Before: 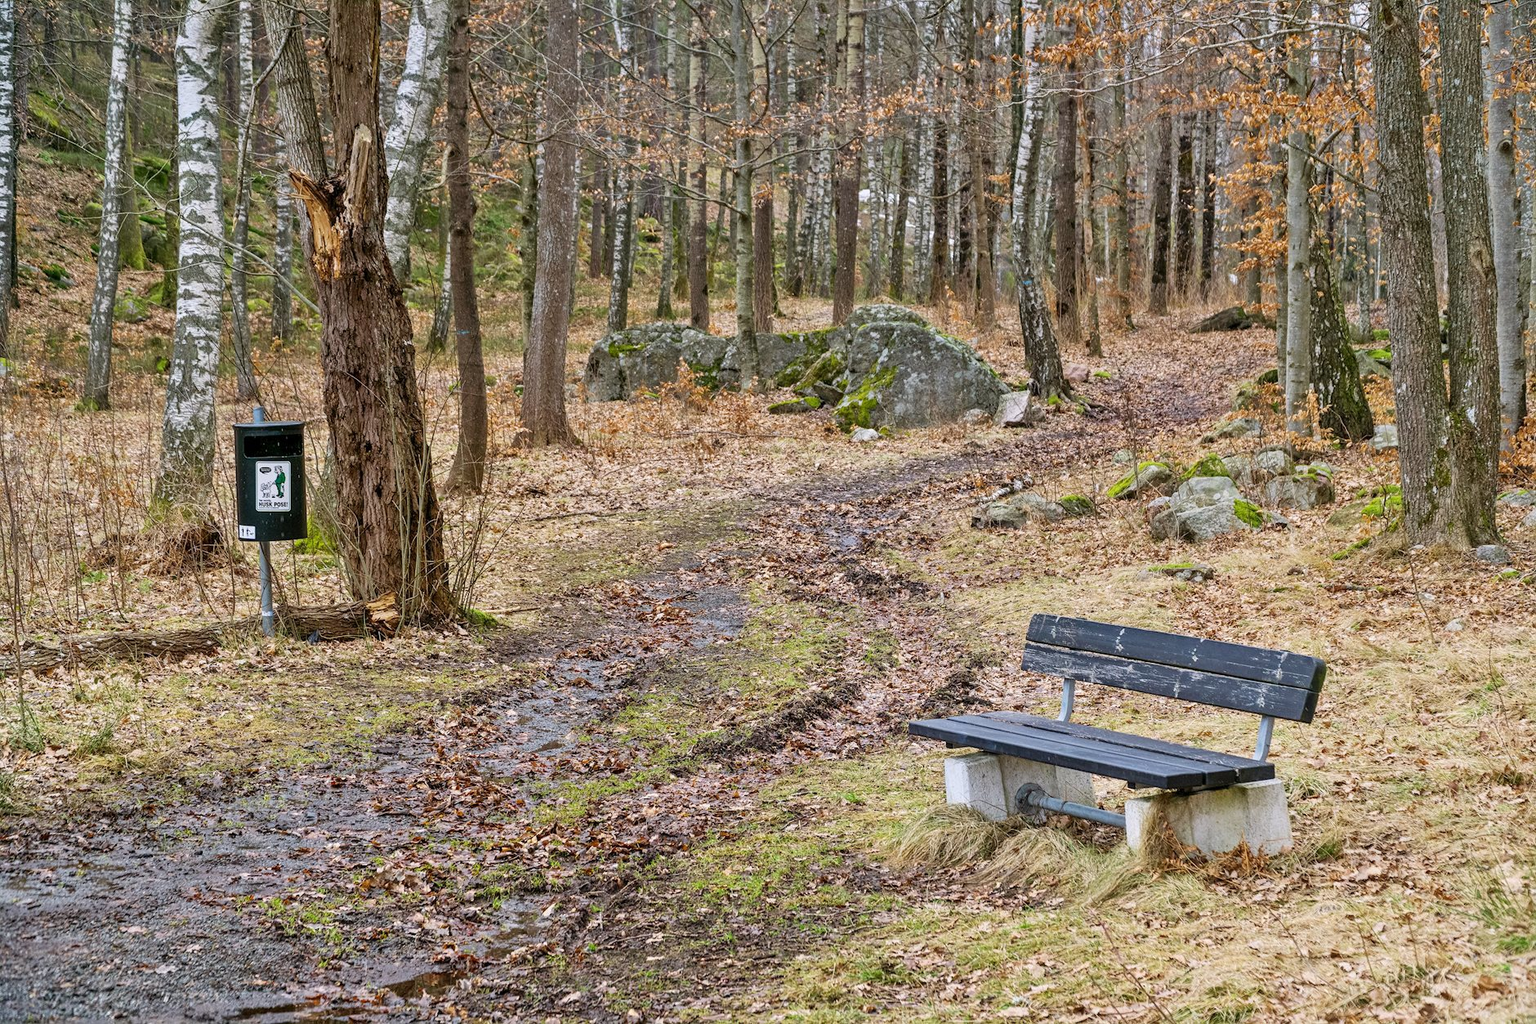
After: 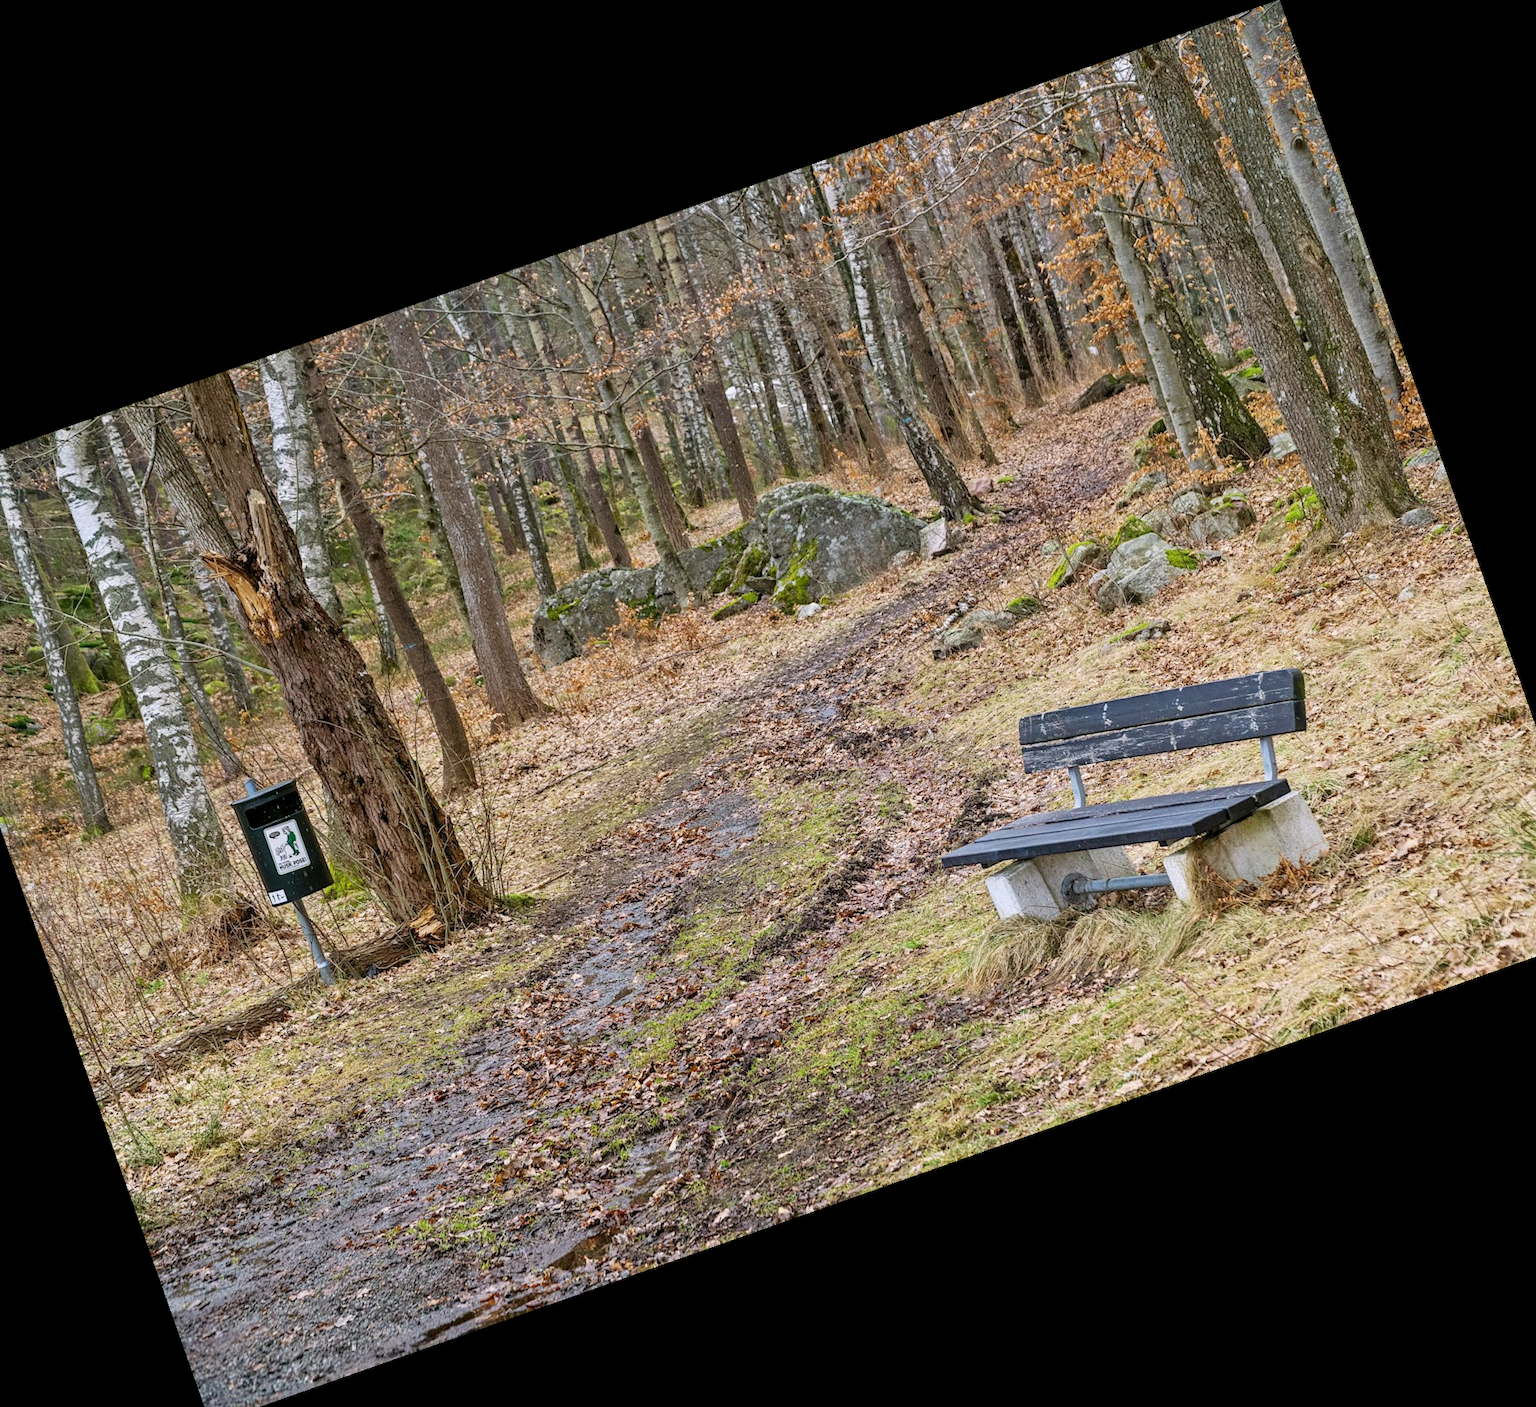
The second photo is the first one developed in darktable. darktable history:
tone equalizer: on, module defaults
crop and rotate: angle 19.43°, left 6.812%, right 4.125%, bottom 1.087%
